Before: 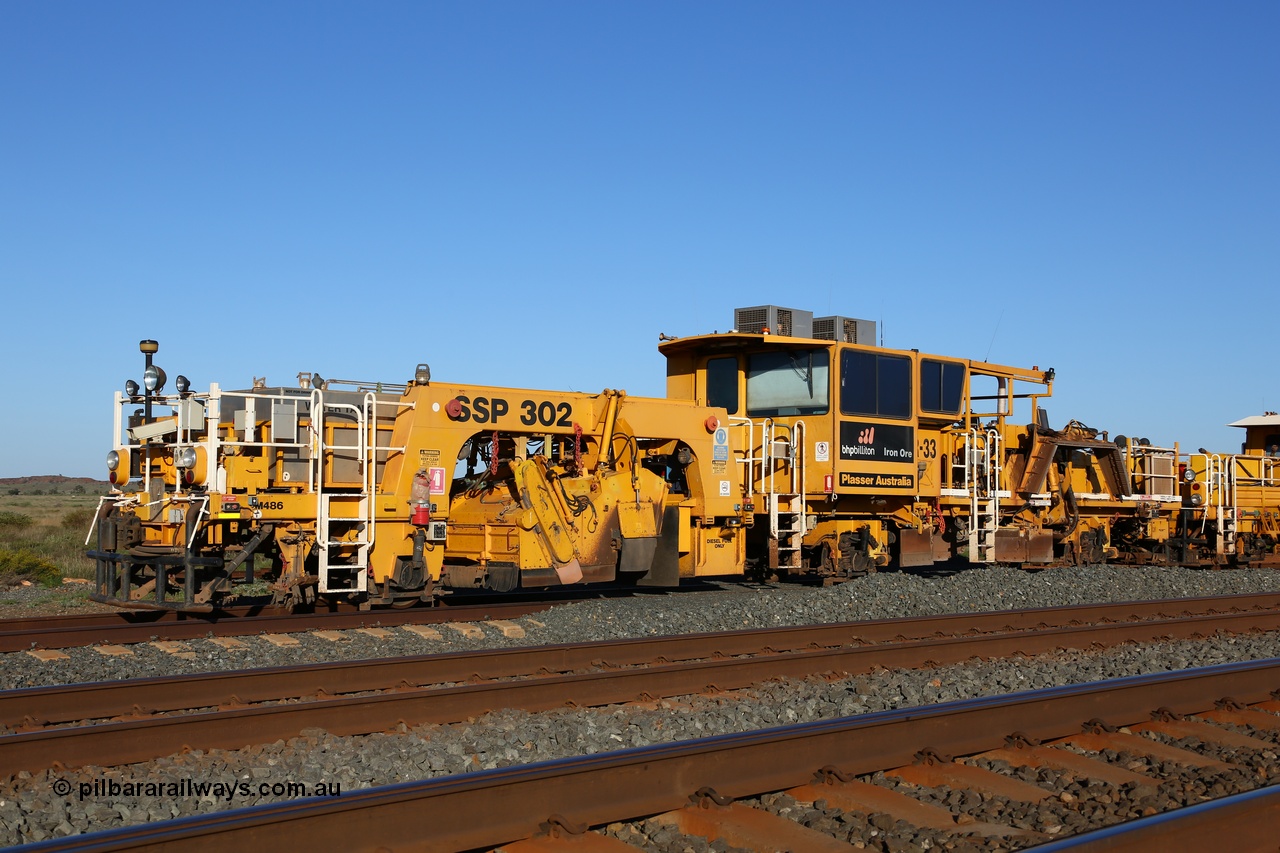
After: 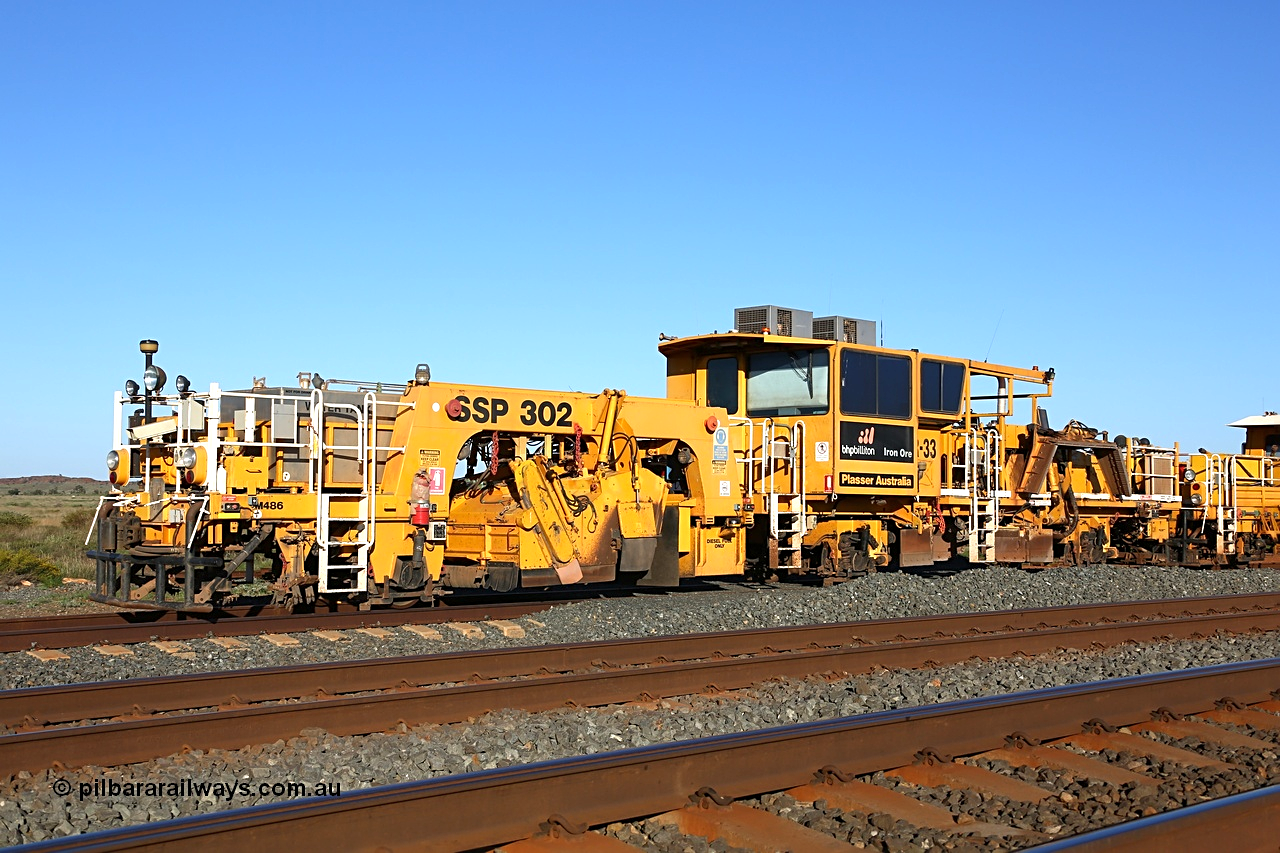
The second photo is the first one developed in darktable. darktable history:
exposure: exposure 0.605 EV, compensate highlight preservation false
sharpen: radius 2.116, amount 0.378, threshold 0.194
